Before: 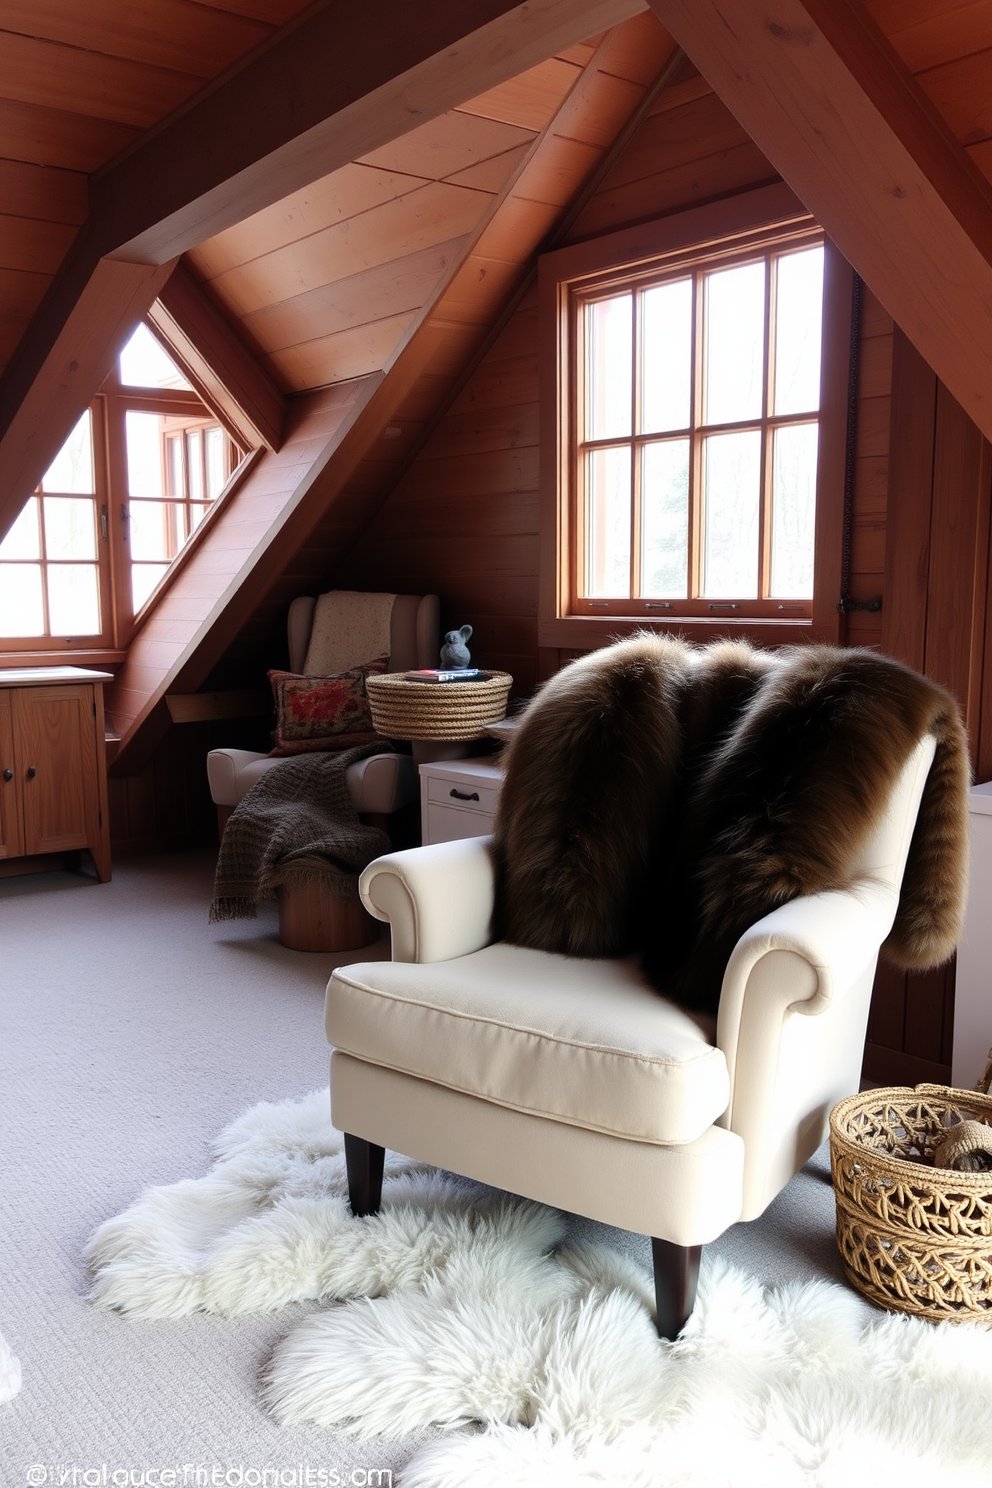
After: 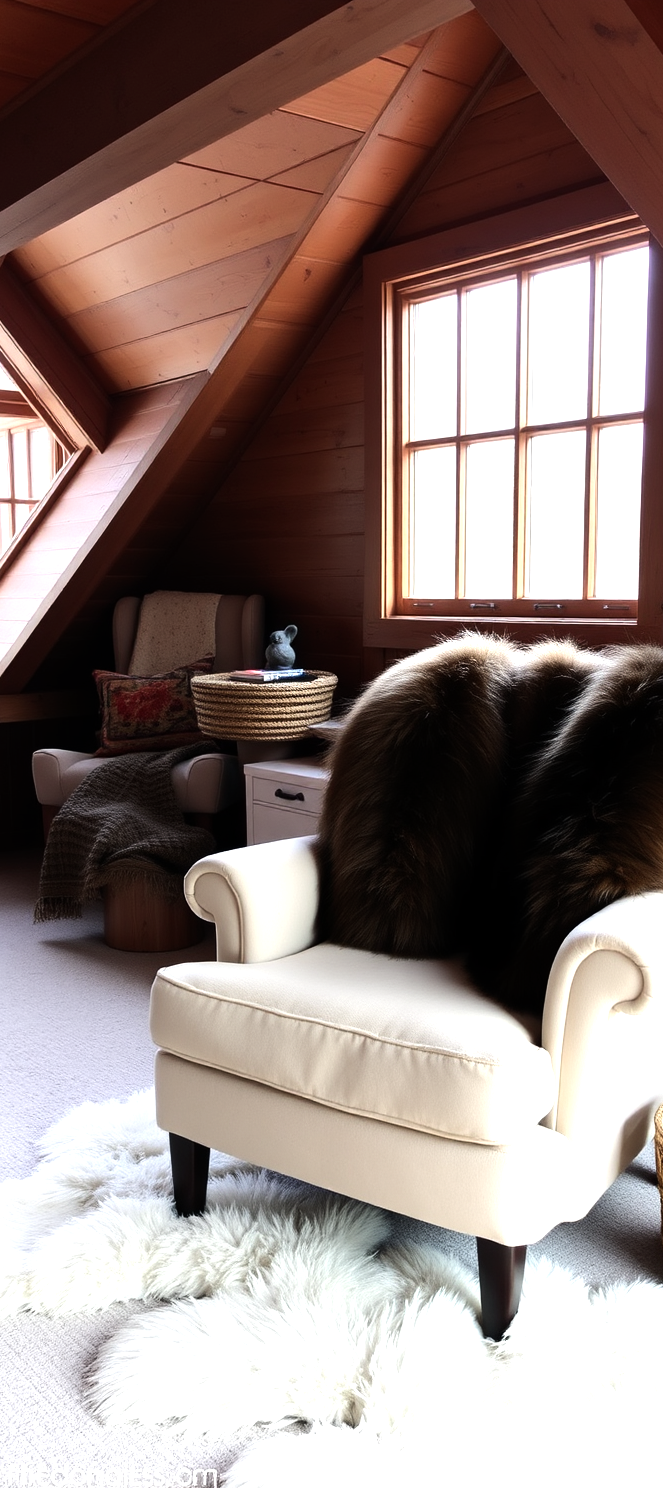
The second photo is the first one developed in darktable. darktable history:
crop and rotate: left 17.732%, right 15.423%
tone equalizer: -8 EV -0.75 EV, -7 EV -0.7 EV, -6 EV -0.6 EV, -5 EV -0.4 EV, -3 EV 0.4 EV, -2 EV 0.6 EV, -1 EV 0.7 EV, +0 EV 0.75 EV, edges refinement/feathering 500, mask exposure compensation -1.57 EV, preserve details no
